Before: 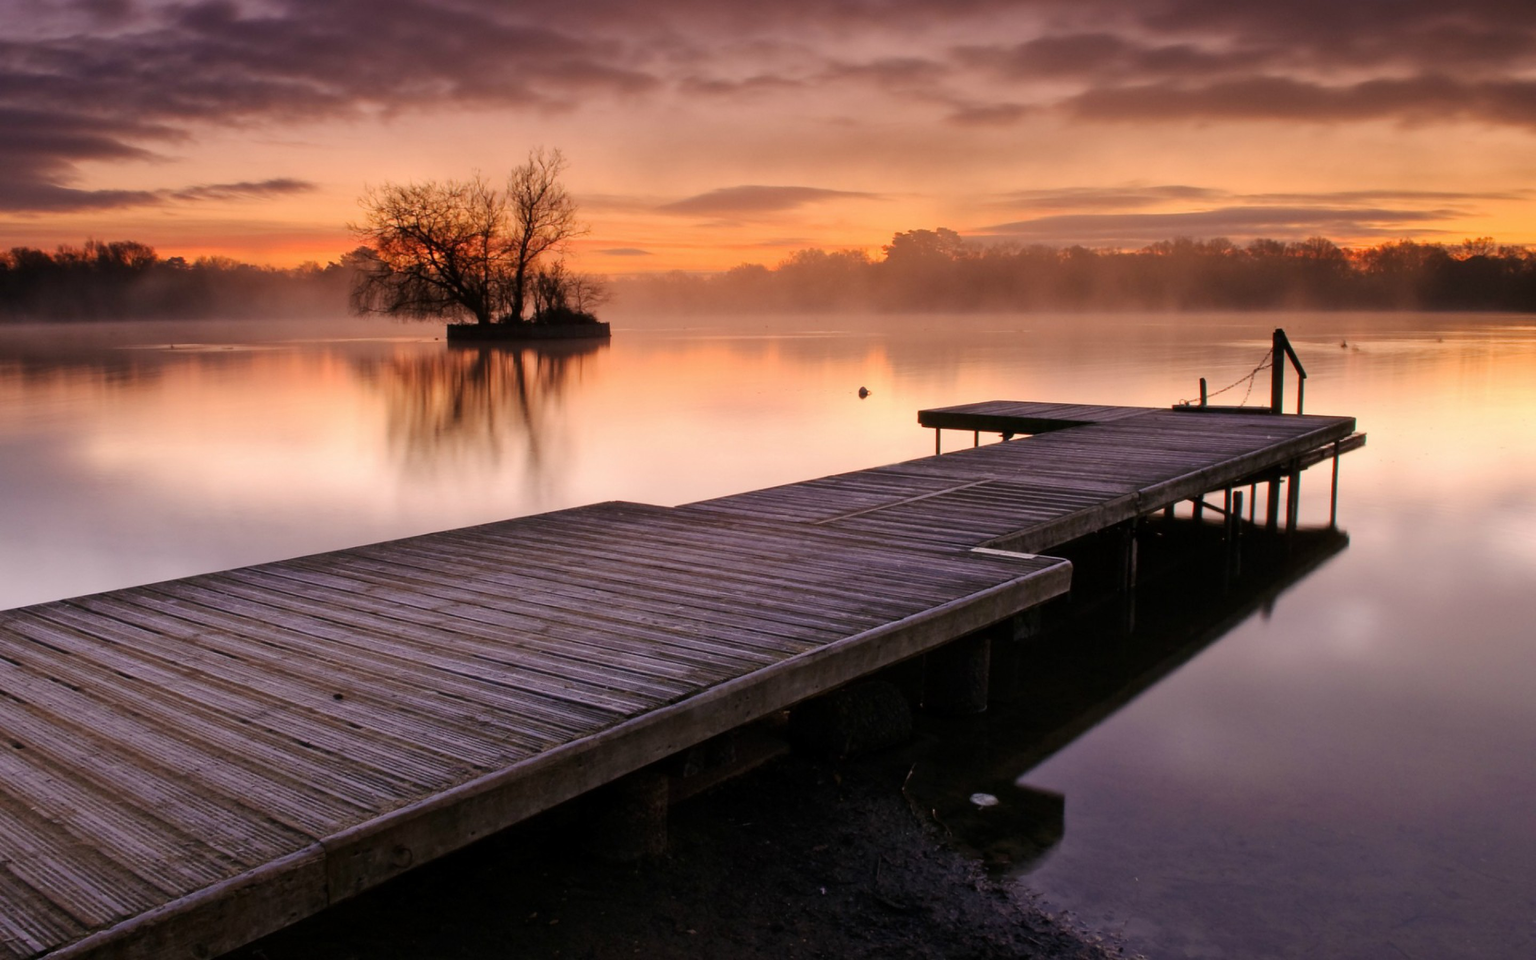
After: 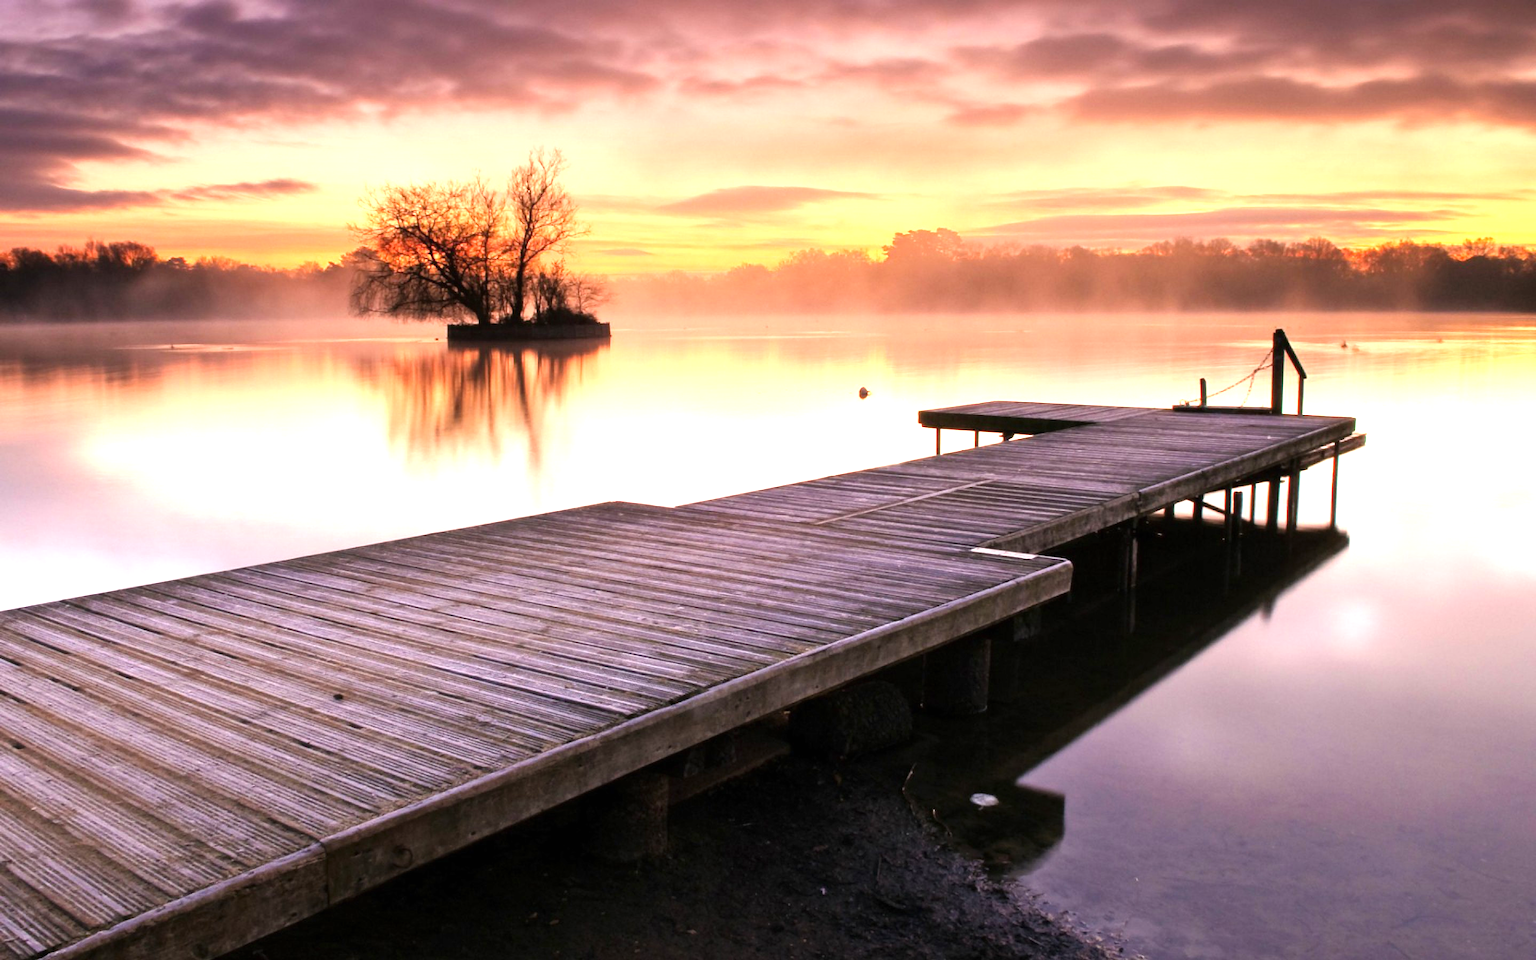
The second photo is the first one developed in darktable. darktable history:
exposure: black level correction 0, exposure 1.1 EV, compensate exposure bias true, compensate highlight preservation false
tone equalizer: -8 EV -0.44 EV, -7 EV -0.372 EV, -6 EV -0.303 EV, -5 EV -0.256 EV, -3 EV 0.245 EV, -2 EV 0.342 EV, -1 EV 0.397 EV, +0 EV 0.396 EV
